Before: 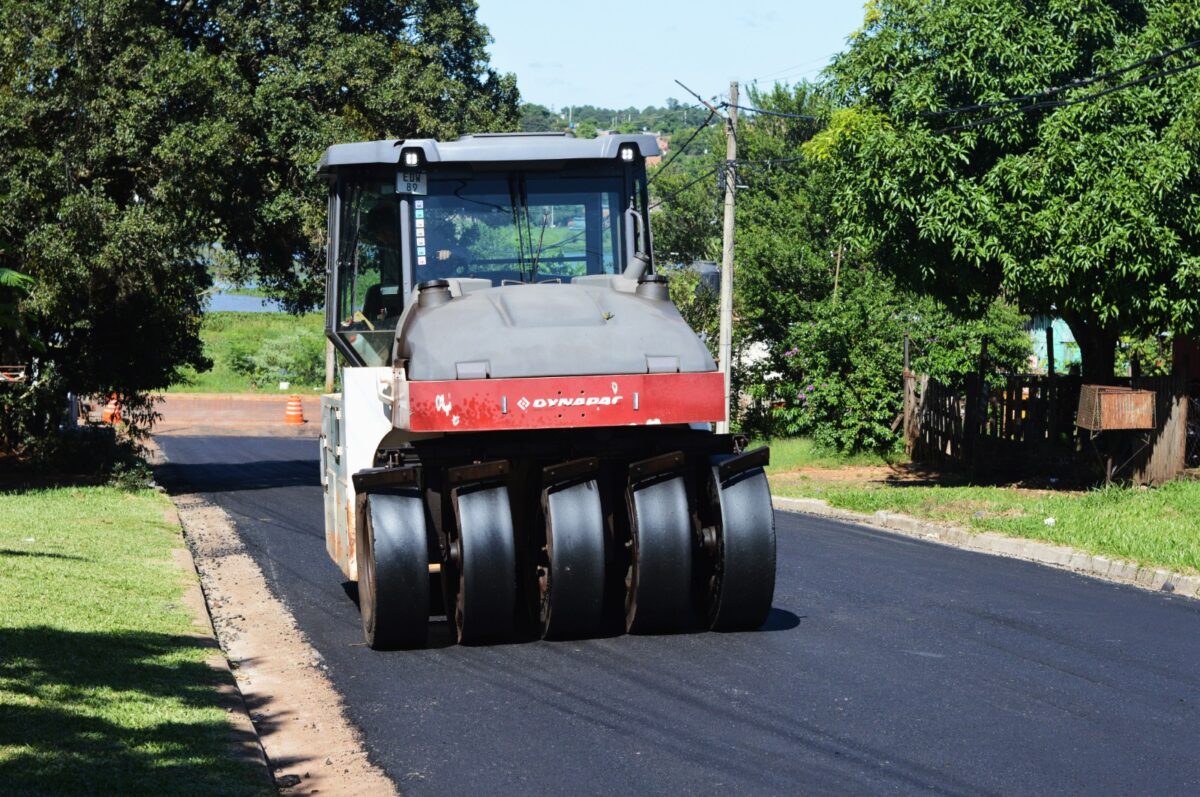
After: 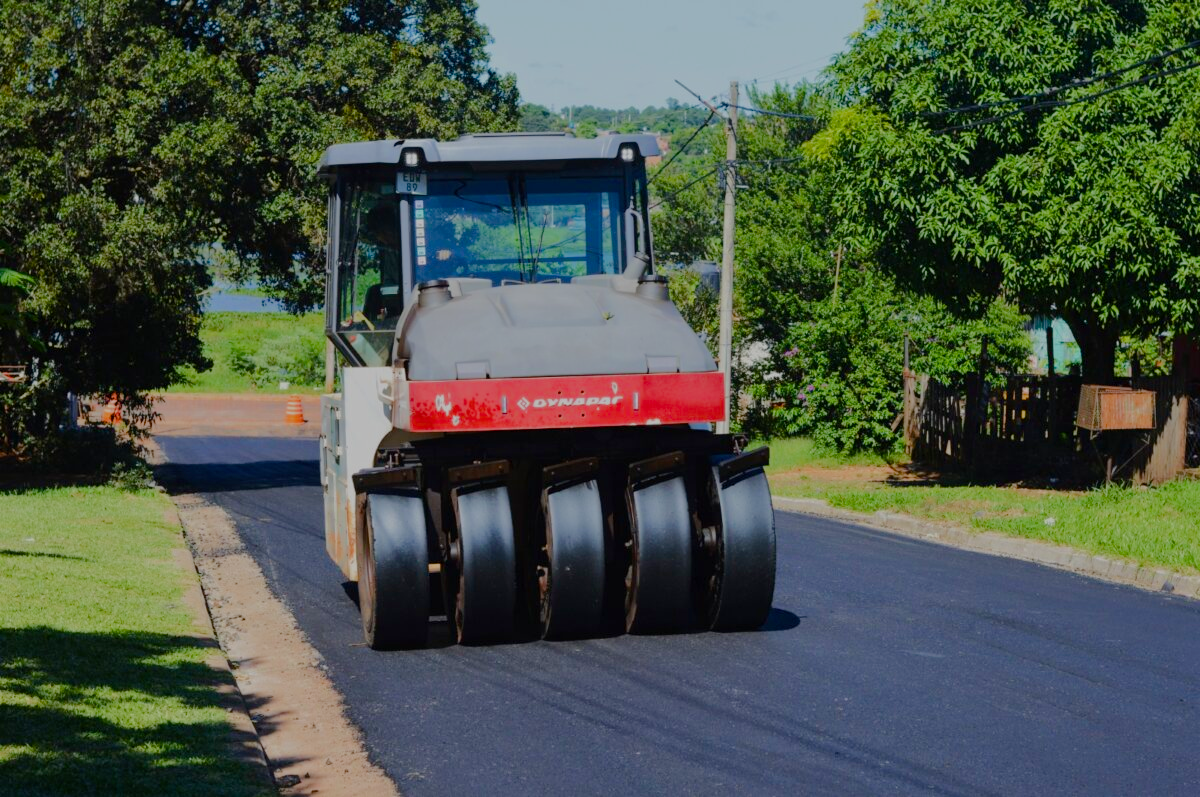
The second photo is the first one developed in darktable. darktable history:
tone equalizer: -8 EV -0.023 EV, -7 EV 0.045 EV, -6 EV -0.008 EV, -5 EV 0.009 EV, -4 EV -0.039 EV, -3 EV -0.234 EV, -2 EV -0.669 EV, -1 EV -0.986 EV, +0 EV -0.992 EV, edges refinement/feathering 500, mask exposure compensation -1.57 EV, preserve details no
exposure: compensate highlight preservation false
color balance rgb: power › hue 74.6°, perceptual saturation grading › global saturation 20%, perceptual saturation grading › highlights -25.728%, perceptual saturation grading › shadows 49.93%
